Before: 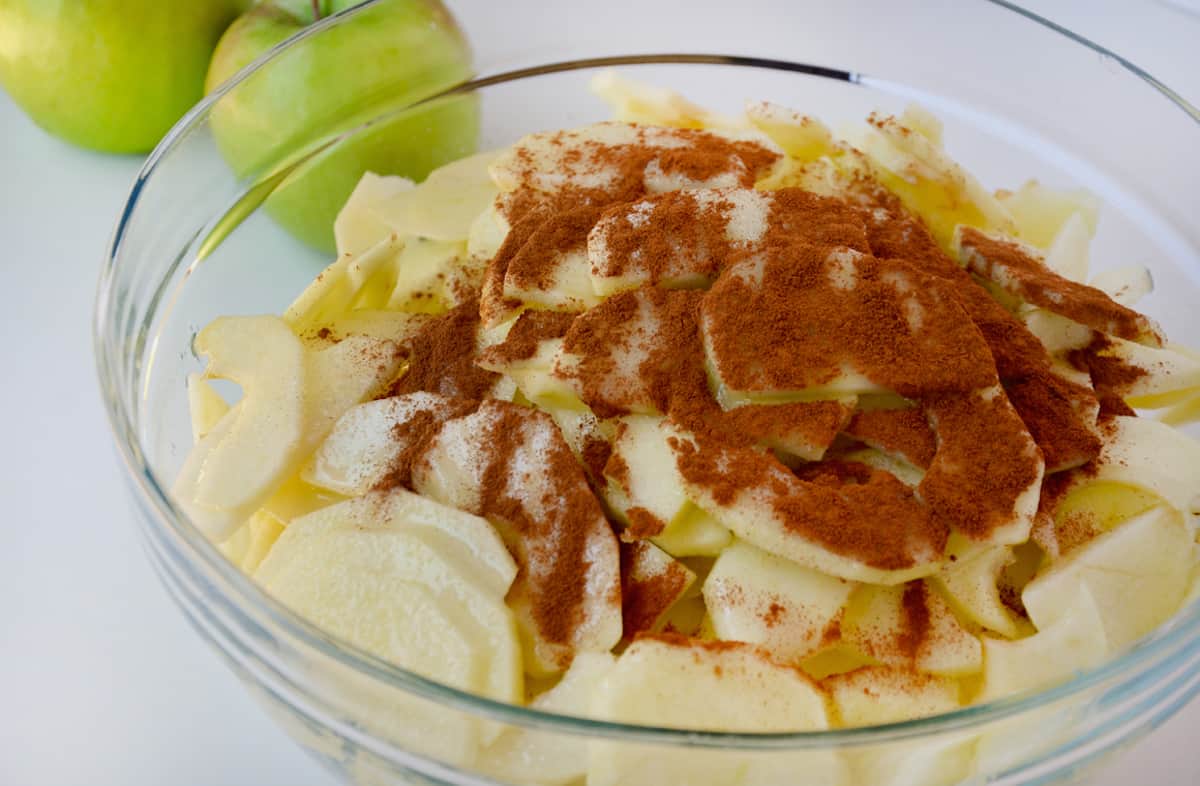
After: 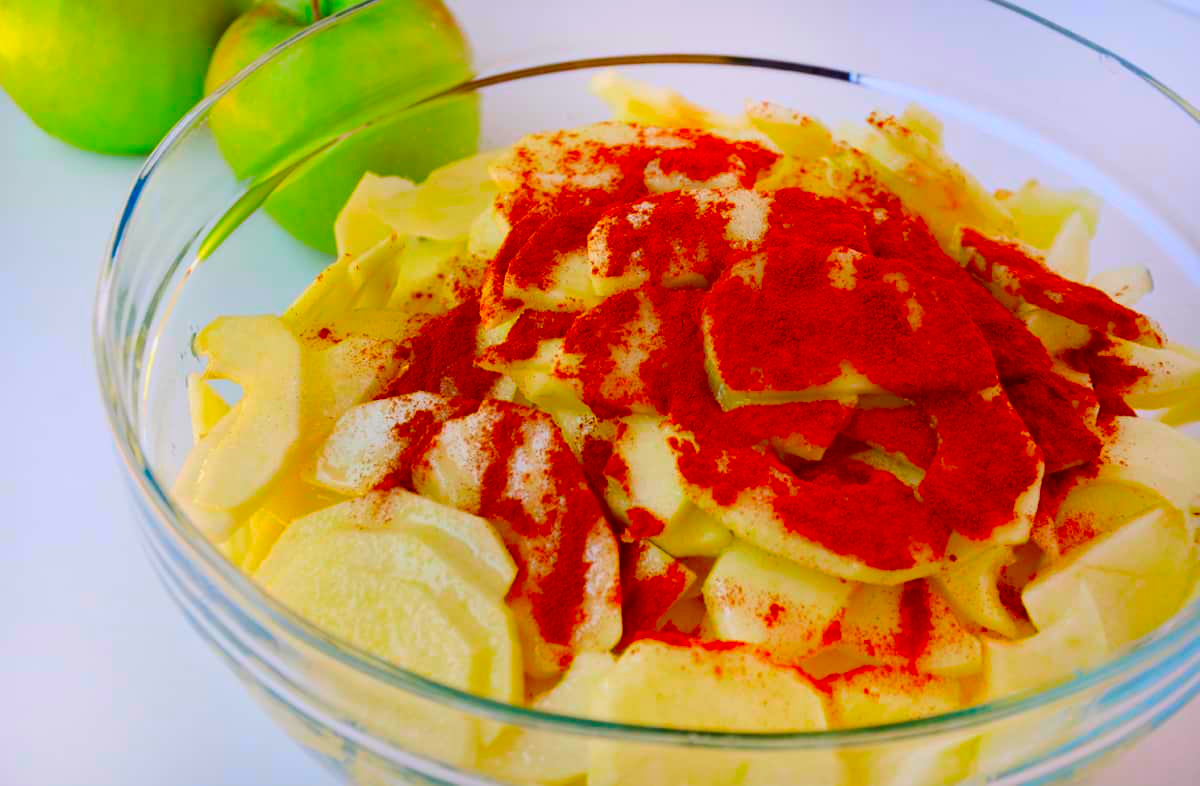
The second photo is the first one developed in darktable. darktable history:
white balance: emerald 1
color correction: highlights a* 1.59, highlights b* -1.7, saturation 2.48
